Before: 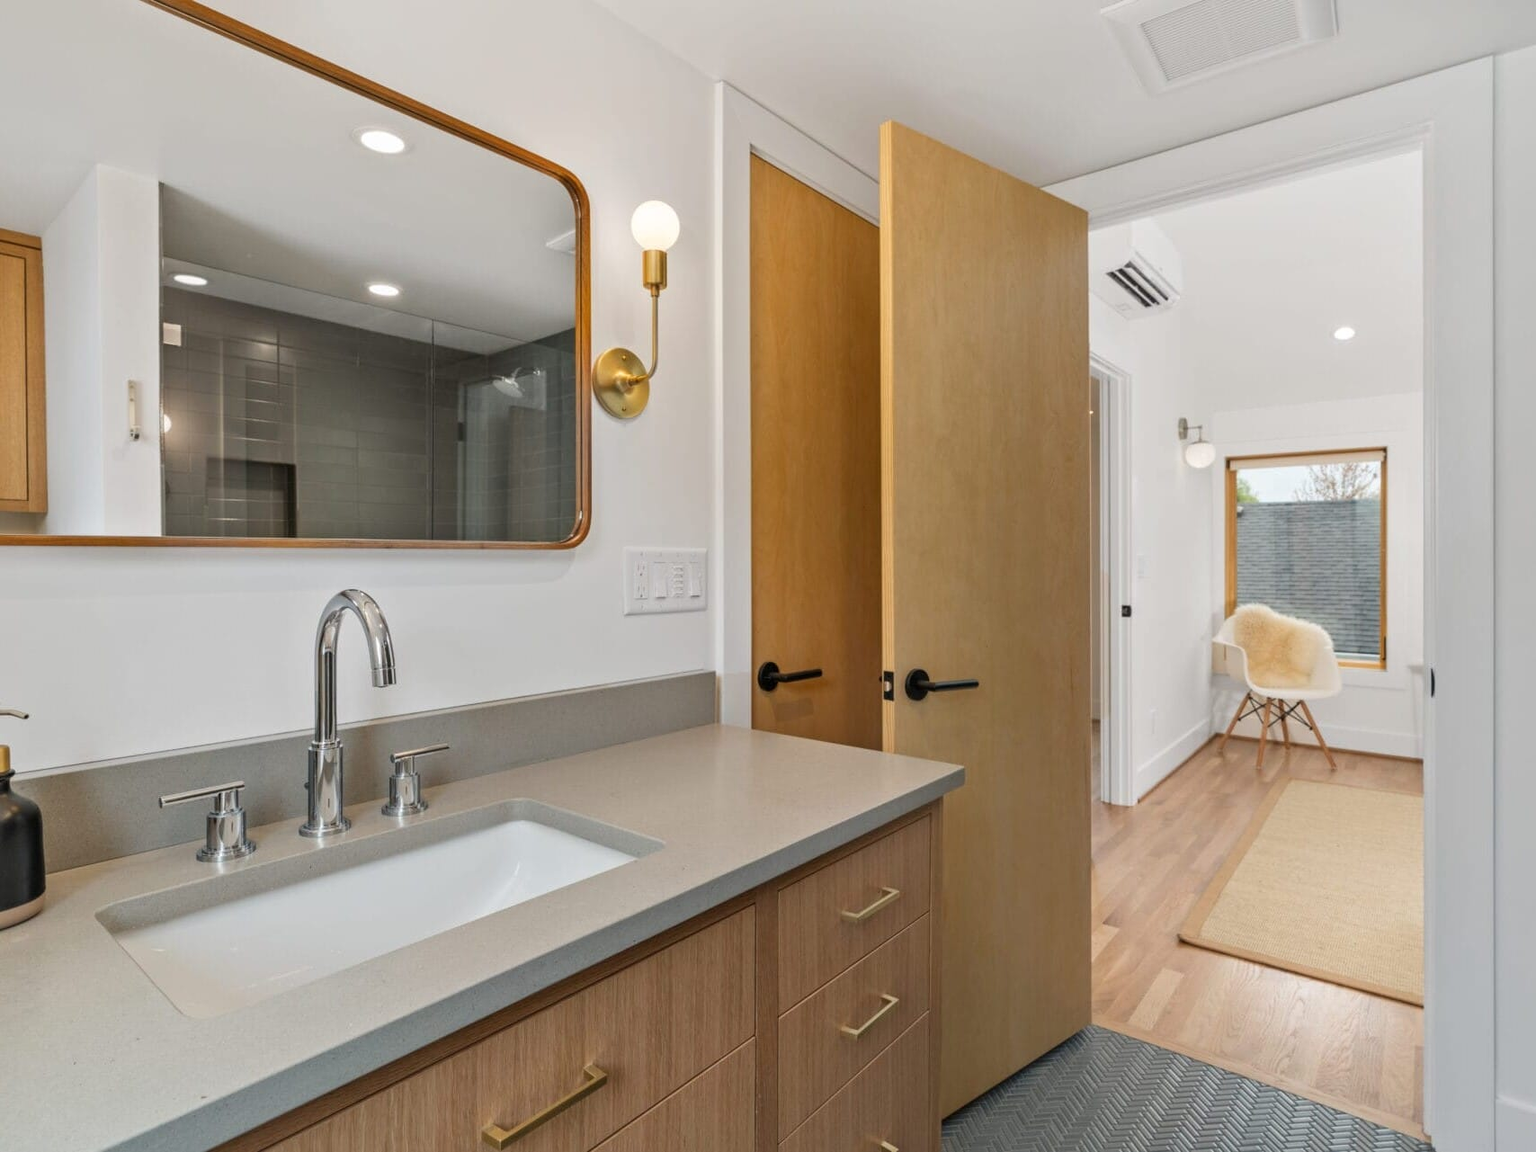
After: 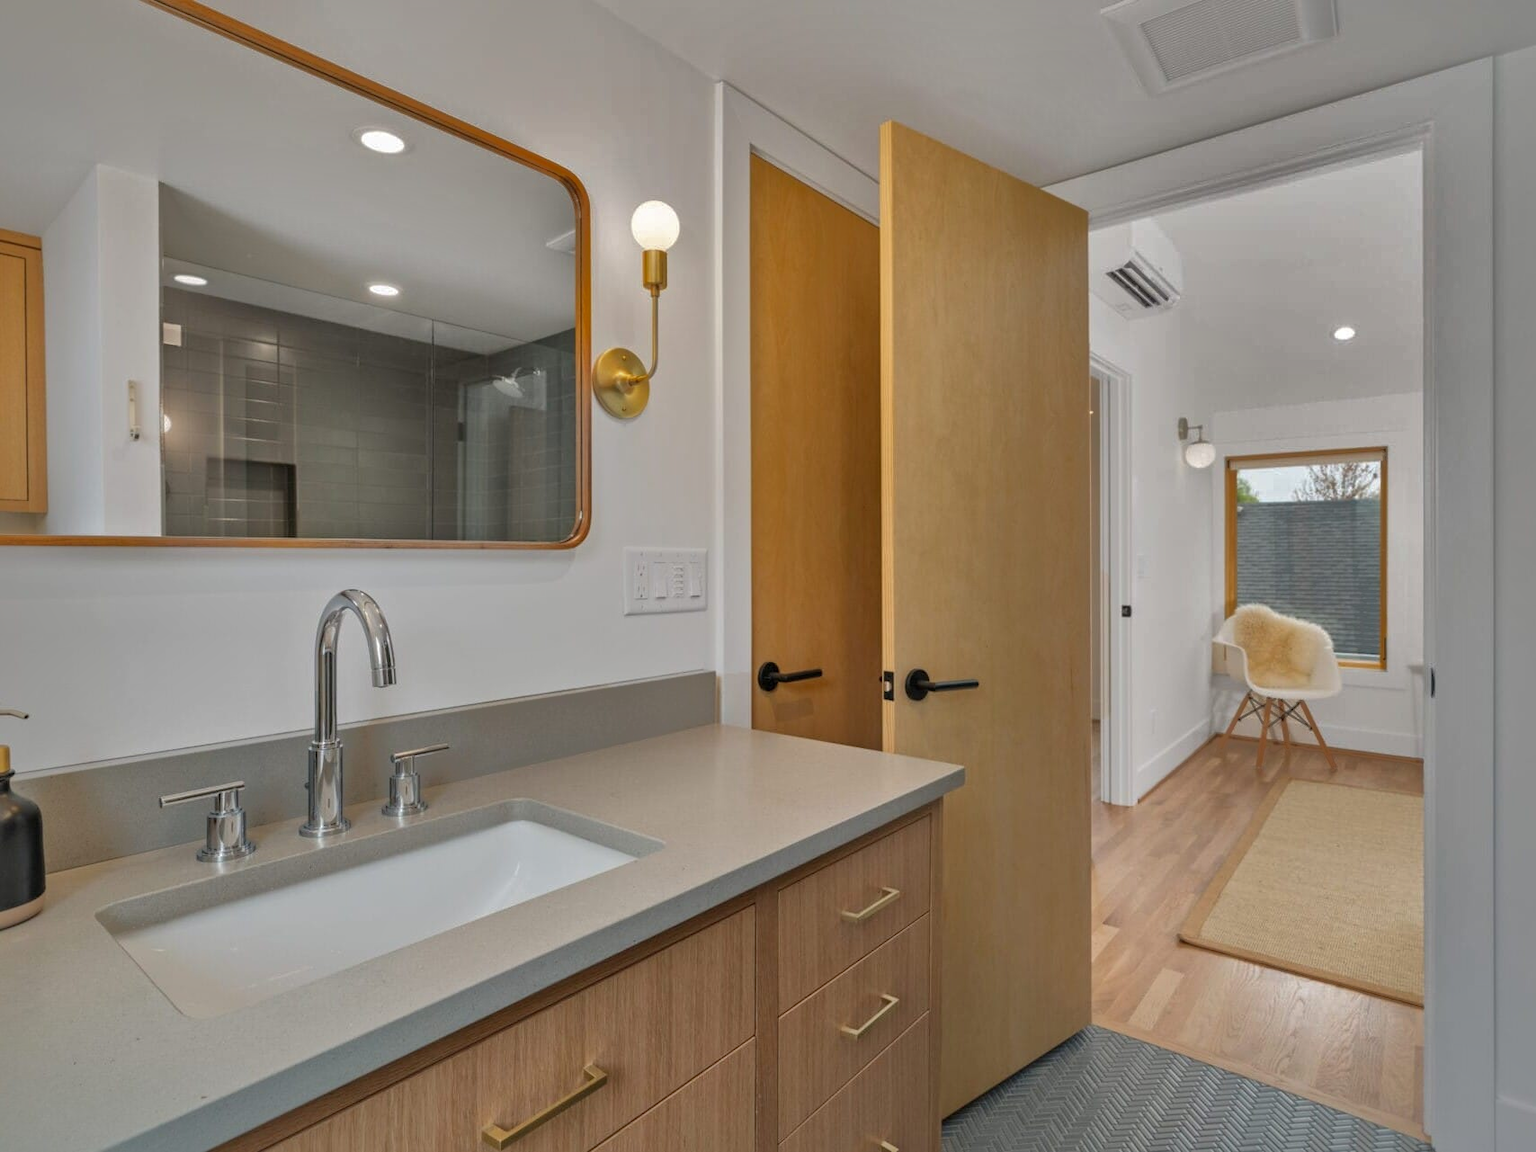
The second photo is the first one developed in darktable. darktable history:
shadows and highlights: shadows 38.23, highlights -76.16
